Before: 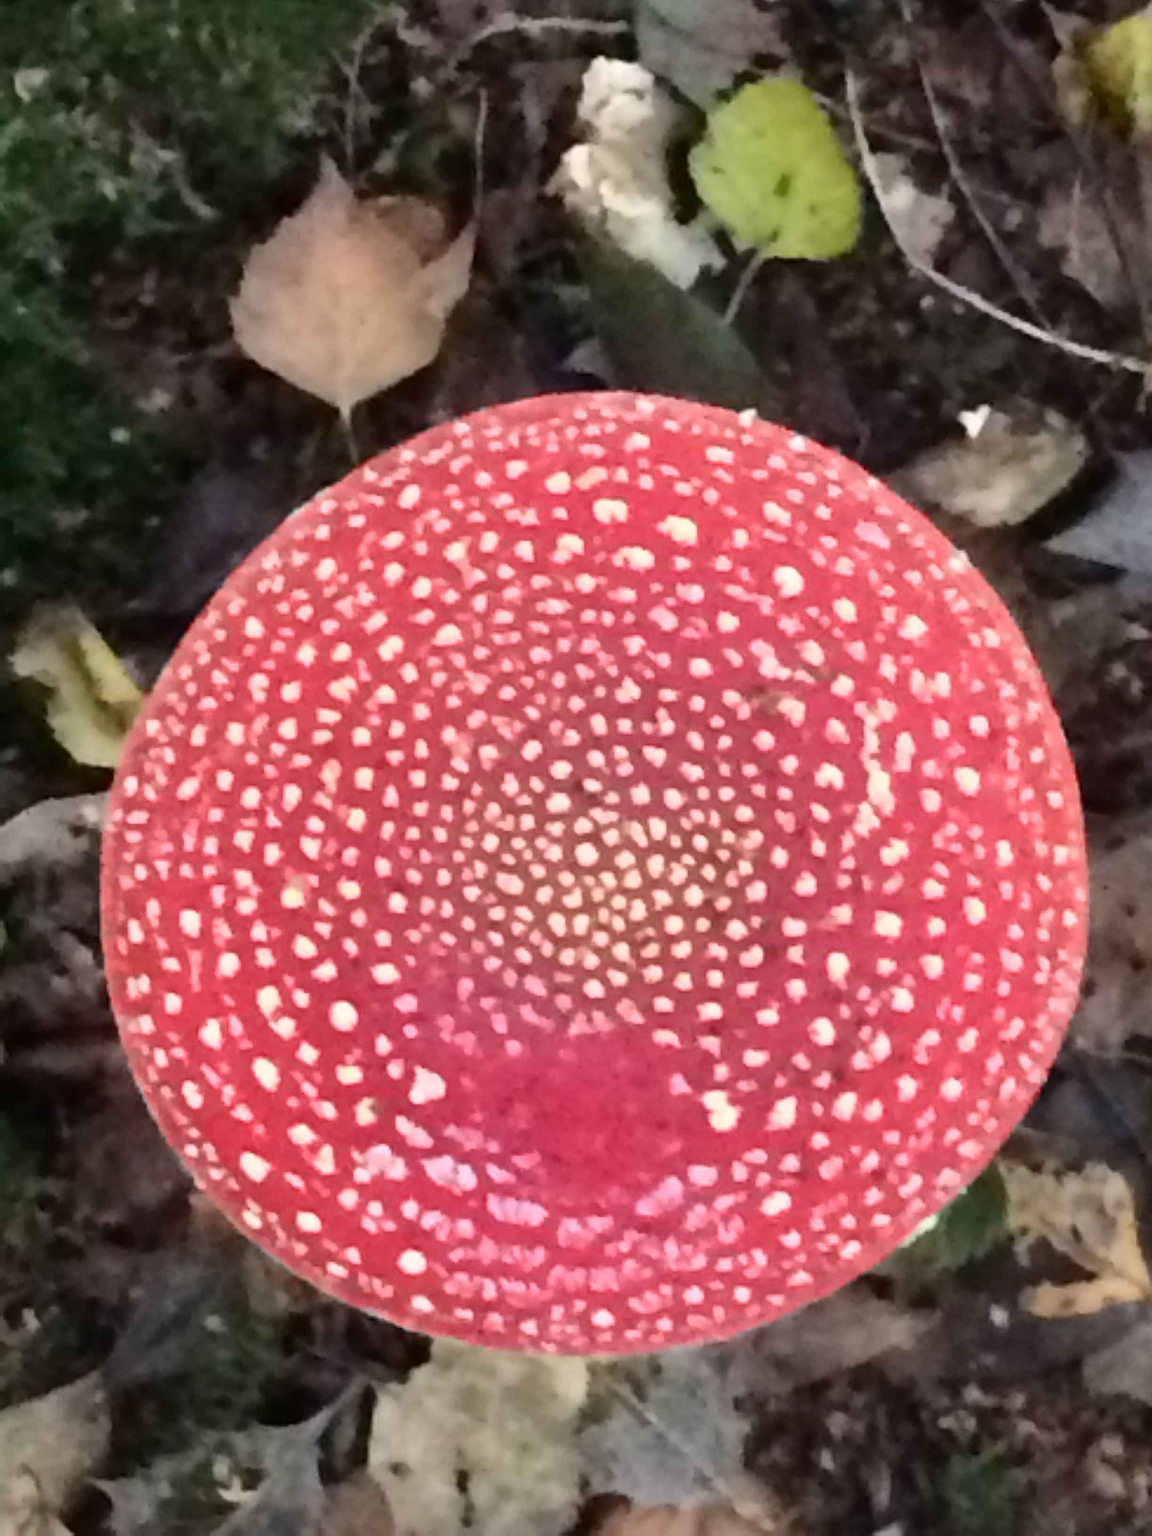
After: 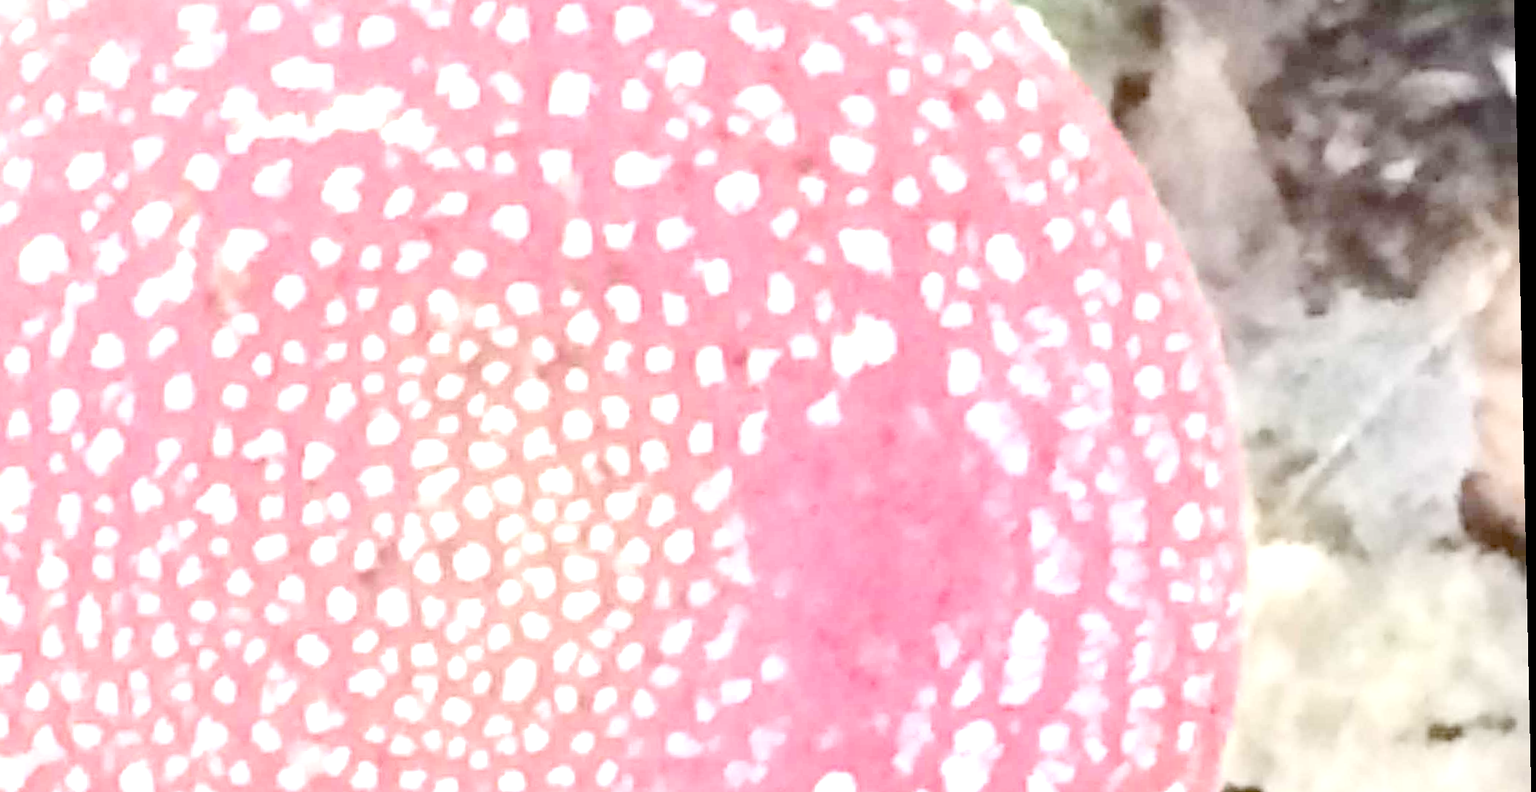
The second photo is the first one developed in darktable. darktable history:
orientation "rotate by  90 degrees": orientation rotate 90°
crop: left 36.005%, top 18.293%, right 0.31%, bottom 38.444%
white balance: emerald 1
tone equalizer "contrast tone curve: medium": -8 EV -0.75 EV, -7 EV -0.7 EV, -6 EV -0.6 EV, -5 EV -0.4 EV, -3 EV 0.4 EV, -2 EV 0.6 EV, -1 EV 0.7 EV, +0 EV 0.75 EV, edges refinement/feathering 500, mask exposure compensation -1.57 EV, preserve details no
rotate and perspective: rotation -1.24°, automatic cropping off
